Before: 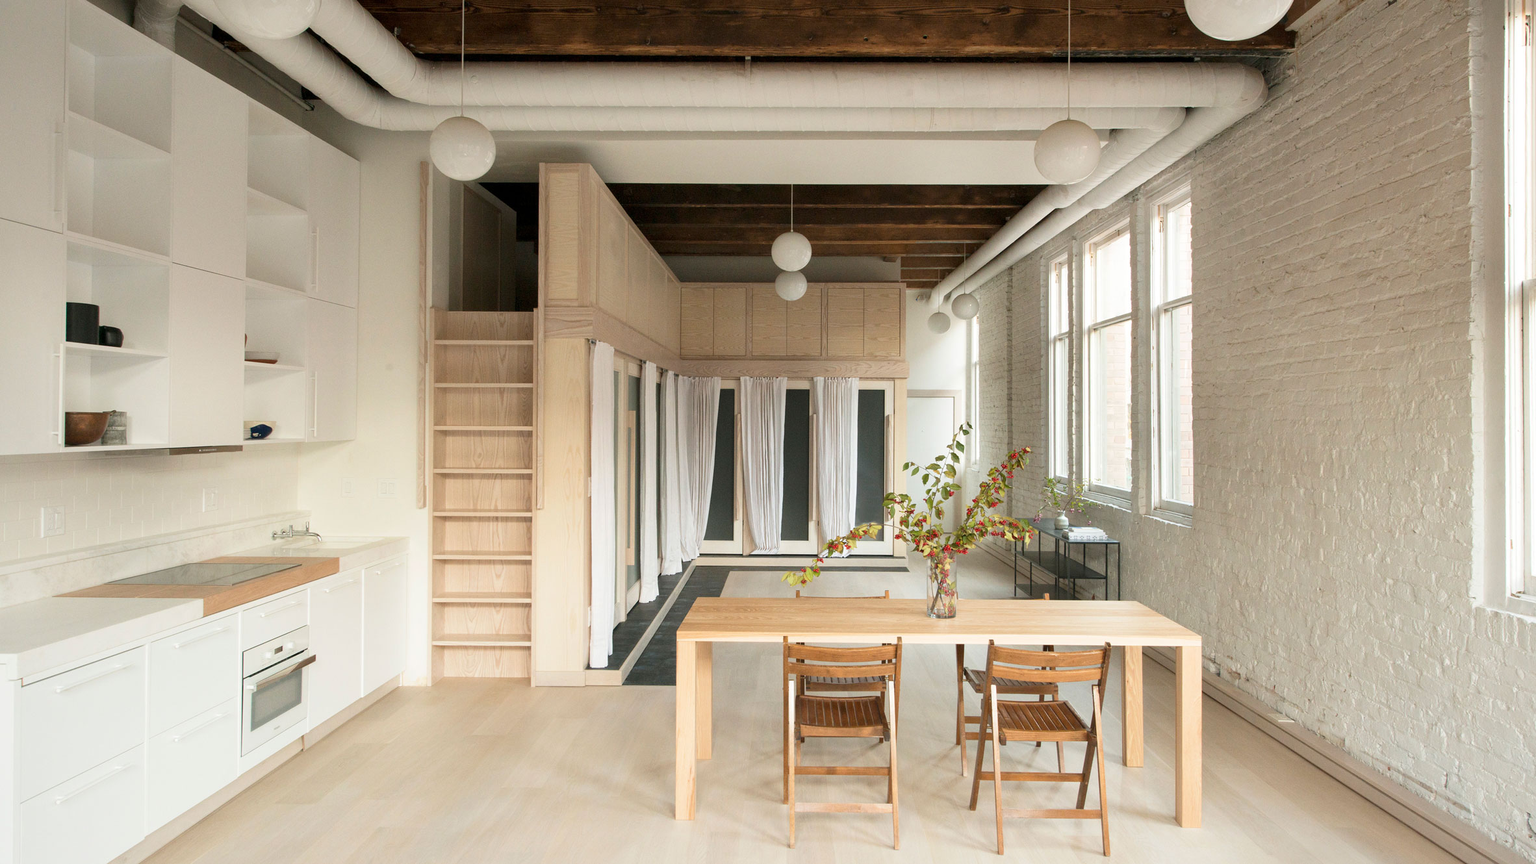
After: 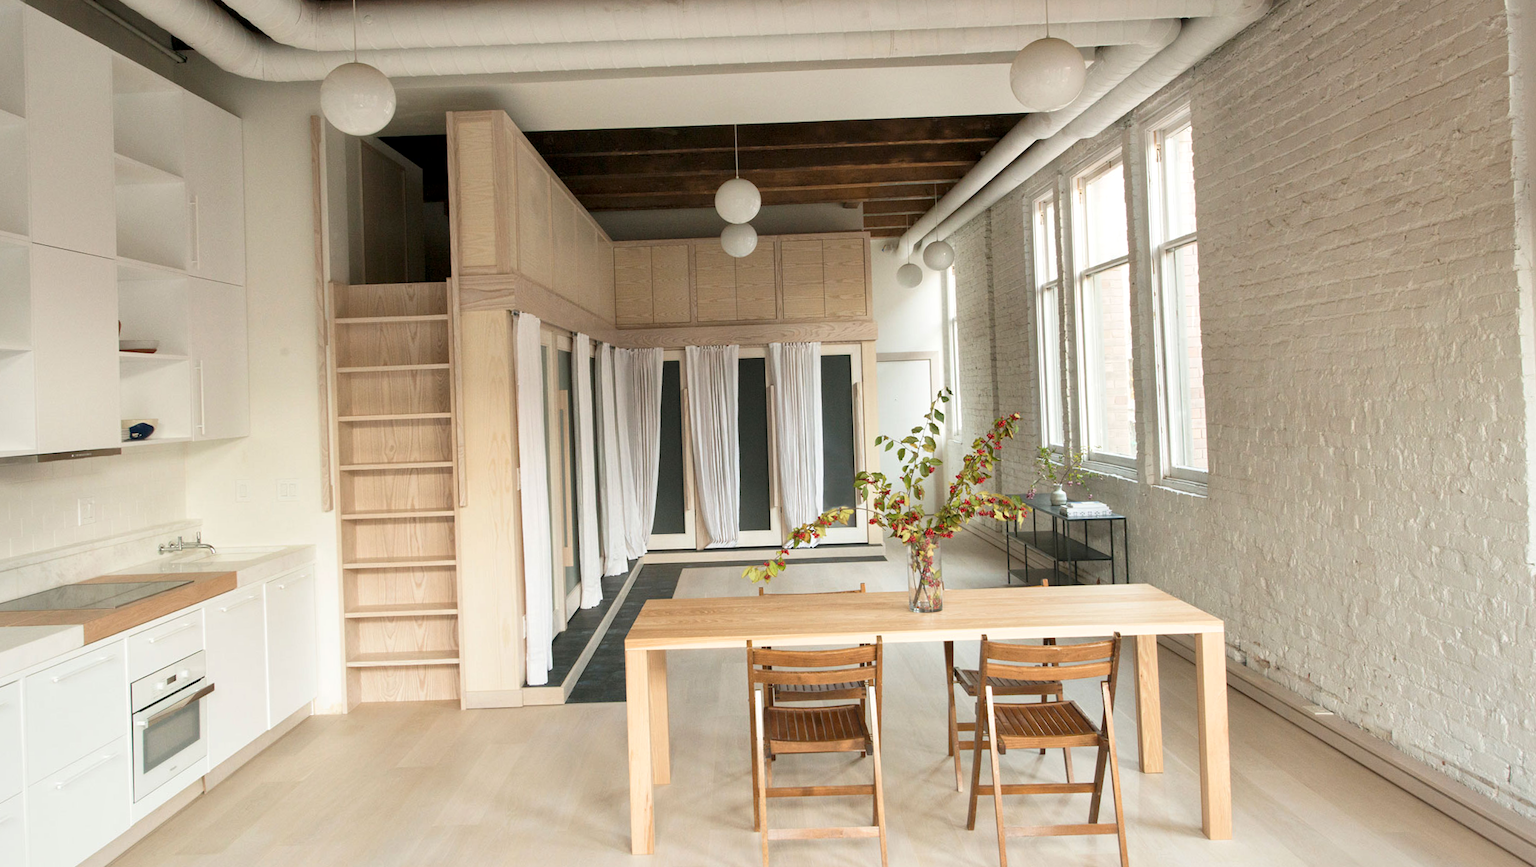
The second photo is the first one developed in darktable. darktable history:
crop and rotate: angle 2.35°, left 6.055%, top 5.696%
local contrast: mode bilateral grid, contrast 20, coarseness 51, detail 119%, midtone range 0.2
